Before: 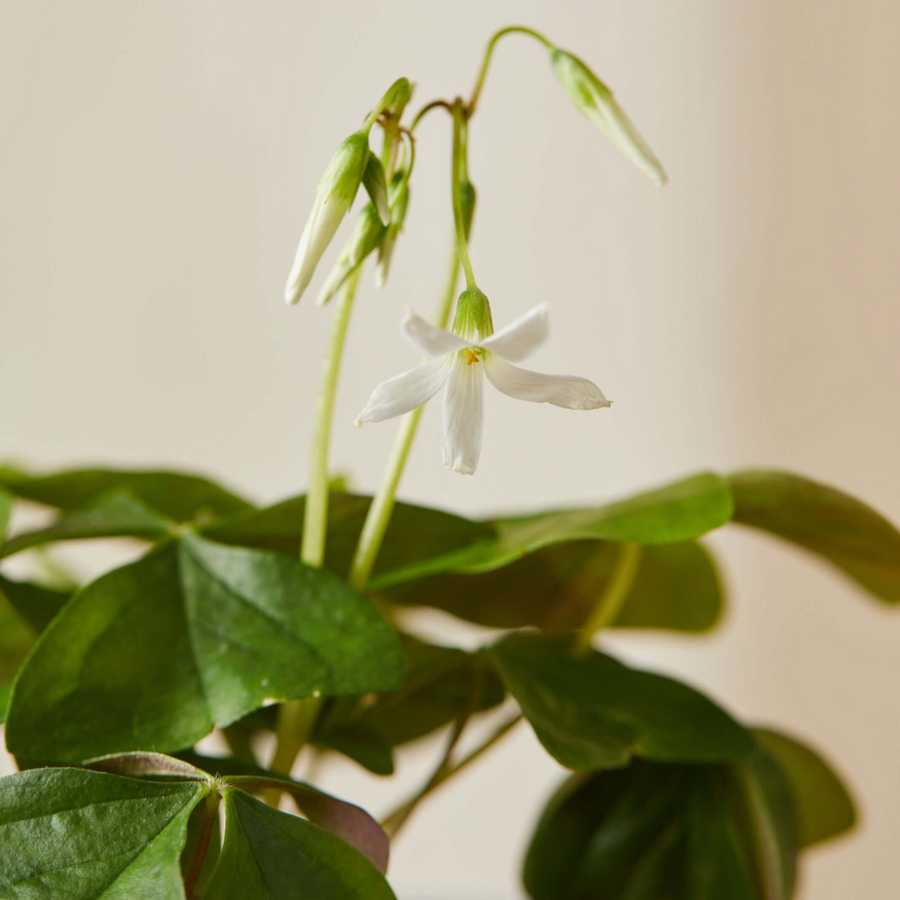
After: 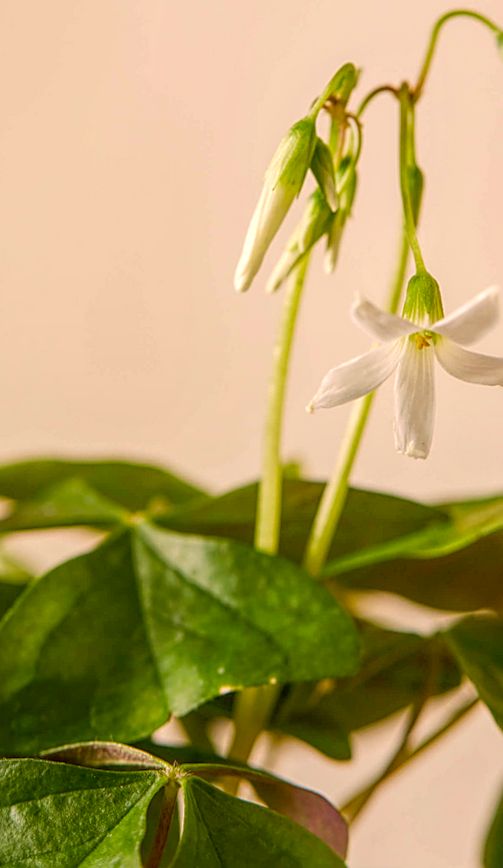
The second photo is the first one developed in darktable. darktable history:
color correction: highlights a* 11.96, highlights b* 11.58
rotate and perspective: rotation -1°, crop left 0.011, crop right 0.989, crop top 0.025, crop bottom 0.975
exposure: black level correction 0.007, exposure 0.093 EV, compensate highlight preservation false
sharpen: on, module defaults
crop: left 5.114%, right 38.589%
local contrast: highlights 66%, shadows 33%, detail 166%, midtone range 0.2
contrast brightness saturation: saturation 0.18
